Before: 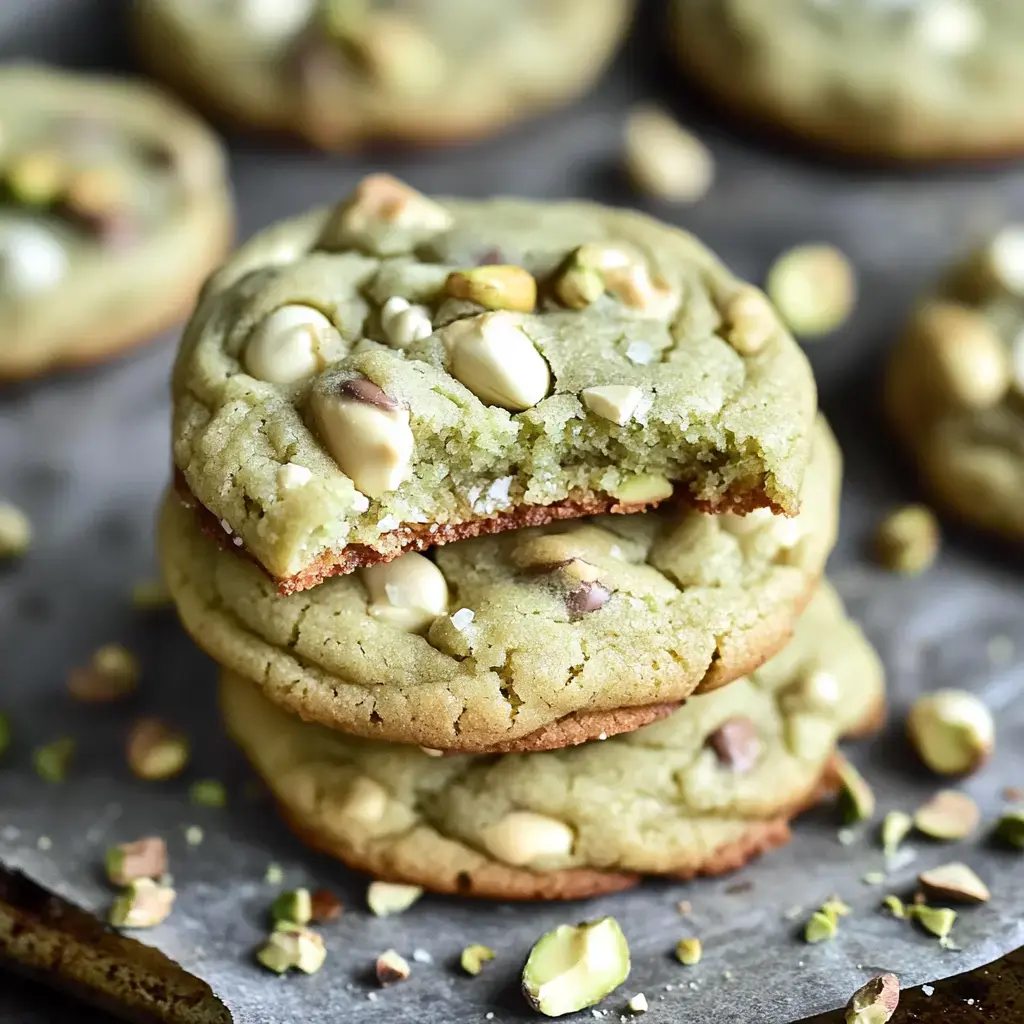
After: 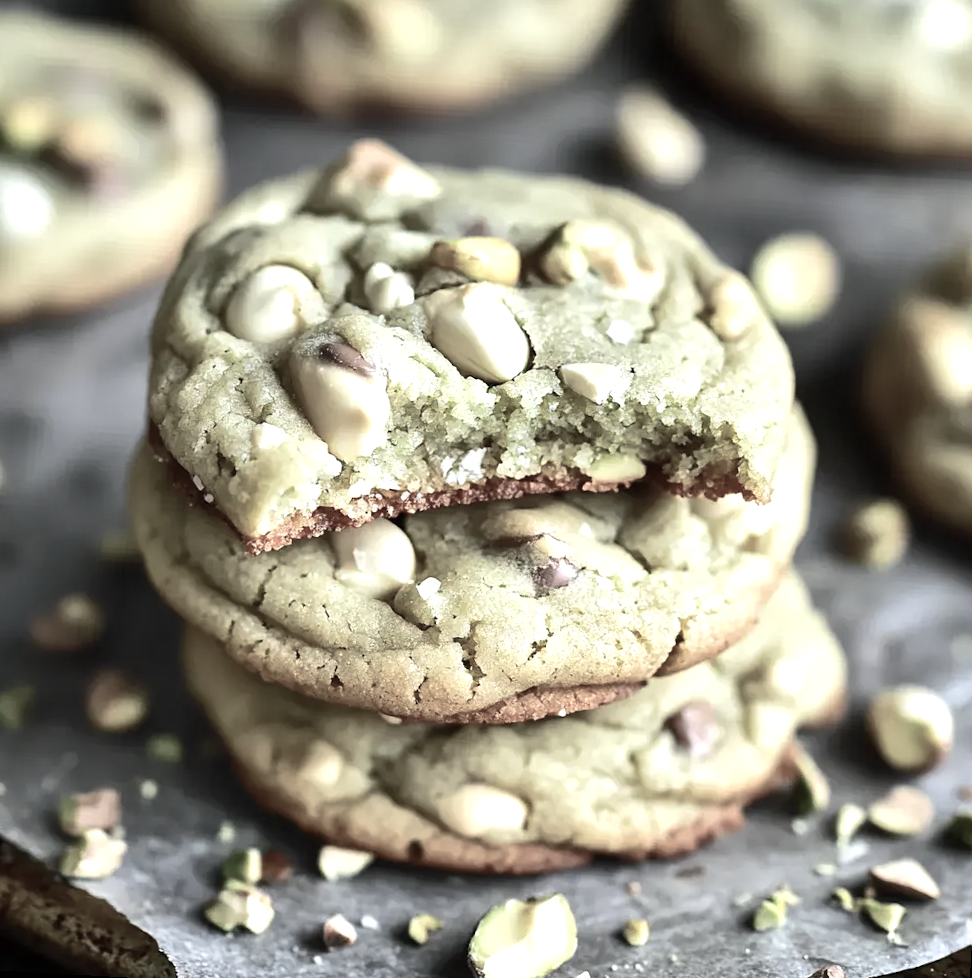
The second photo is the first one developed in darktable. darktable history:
color balance rgb: shadows lift › chroma 0.931%, shadows lift › hue 110.42°, perceptual saturation grading › global saturation -28.216%, perceptual saturation grading › highlights -20.897%, perceptual saturation grading › mid-tones -23.594%, perceptual saturation grading › shadows -22.957%, perceptual brilliance grading › highlights 9.254%, perceptual brilliance grading › mid-tones 4.63%, global vibrance 5.233%
exposure: exposure 0.027 EV, compensate highlight preservation false
crop and rotate: angle -3.17°, left 5.232%, top 5.184%, right 4.657%, bottom 4.144%
